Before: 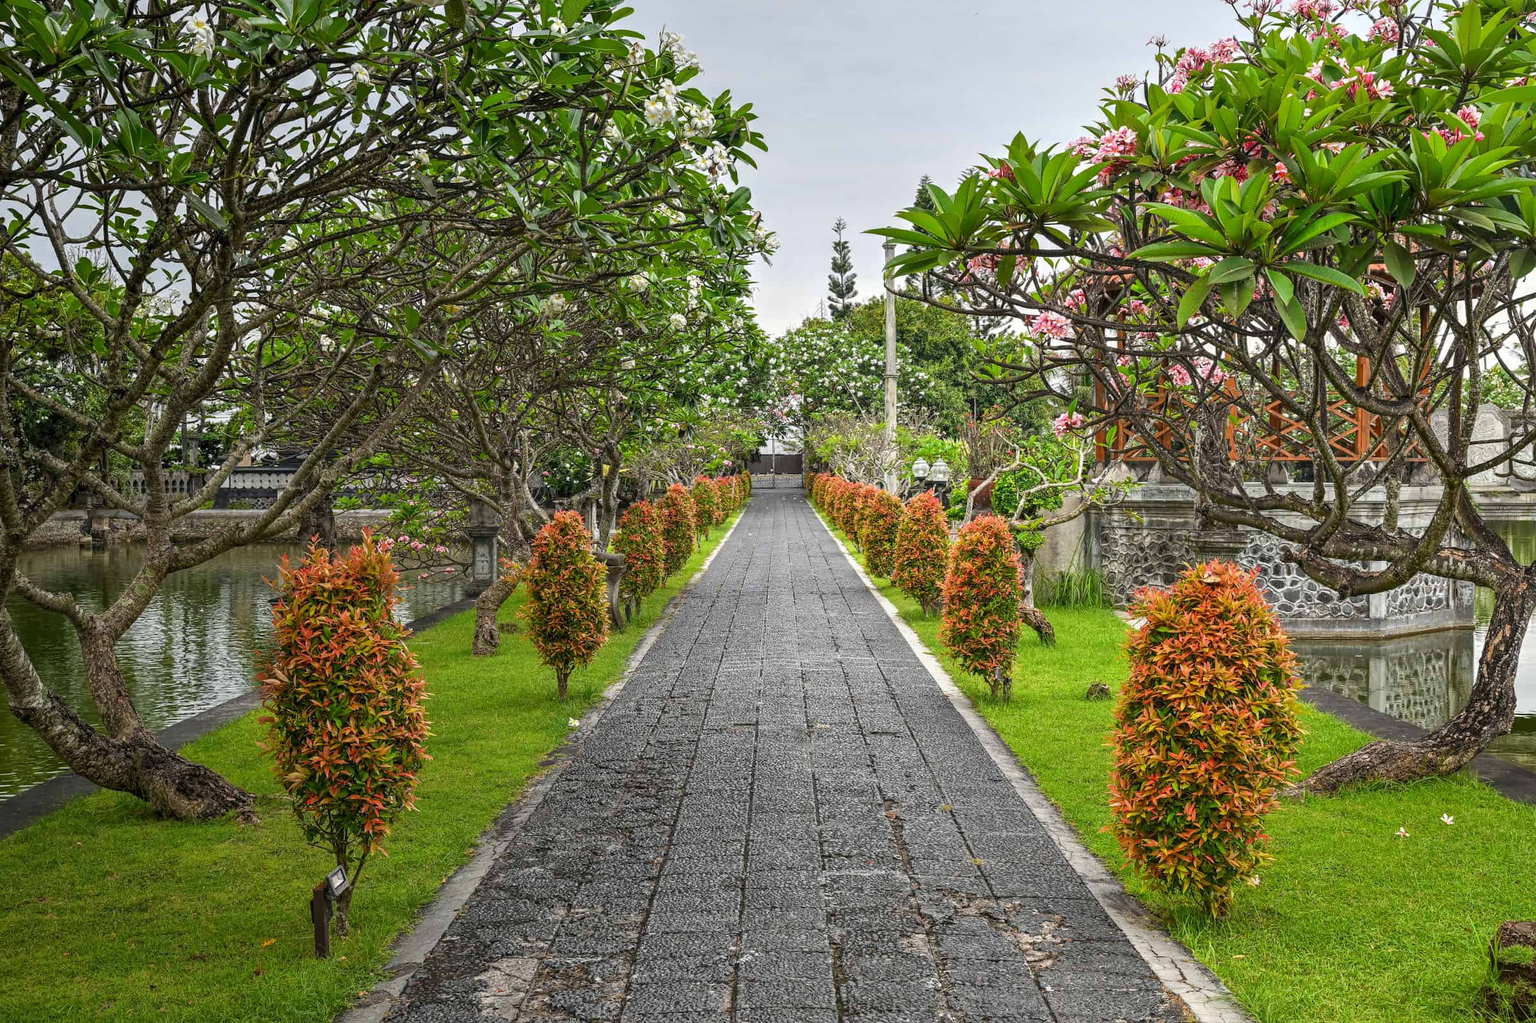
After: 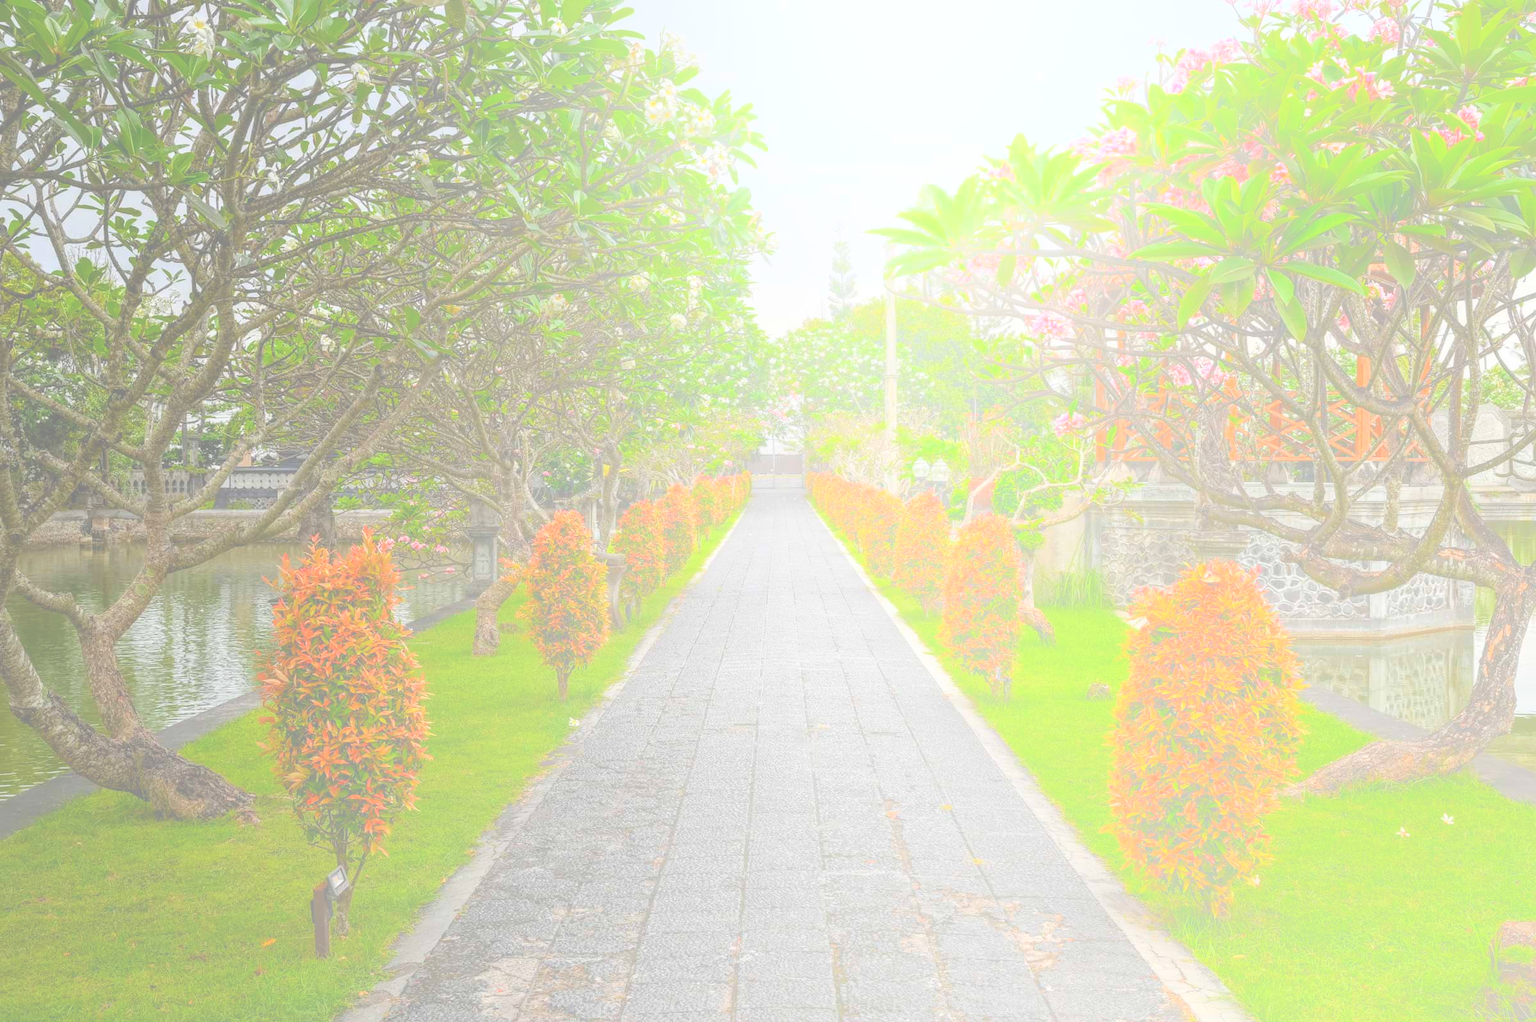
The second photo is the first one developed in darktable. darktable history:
soften: size 10%, saturation 50%, brightness 0.2 EV, mix 10%
bloom: size 70%, threshold 25%, strength 70%
